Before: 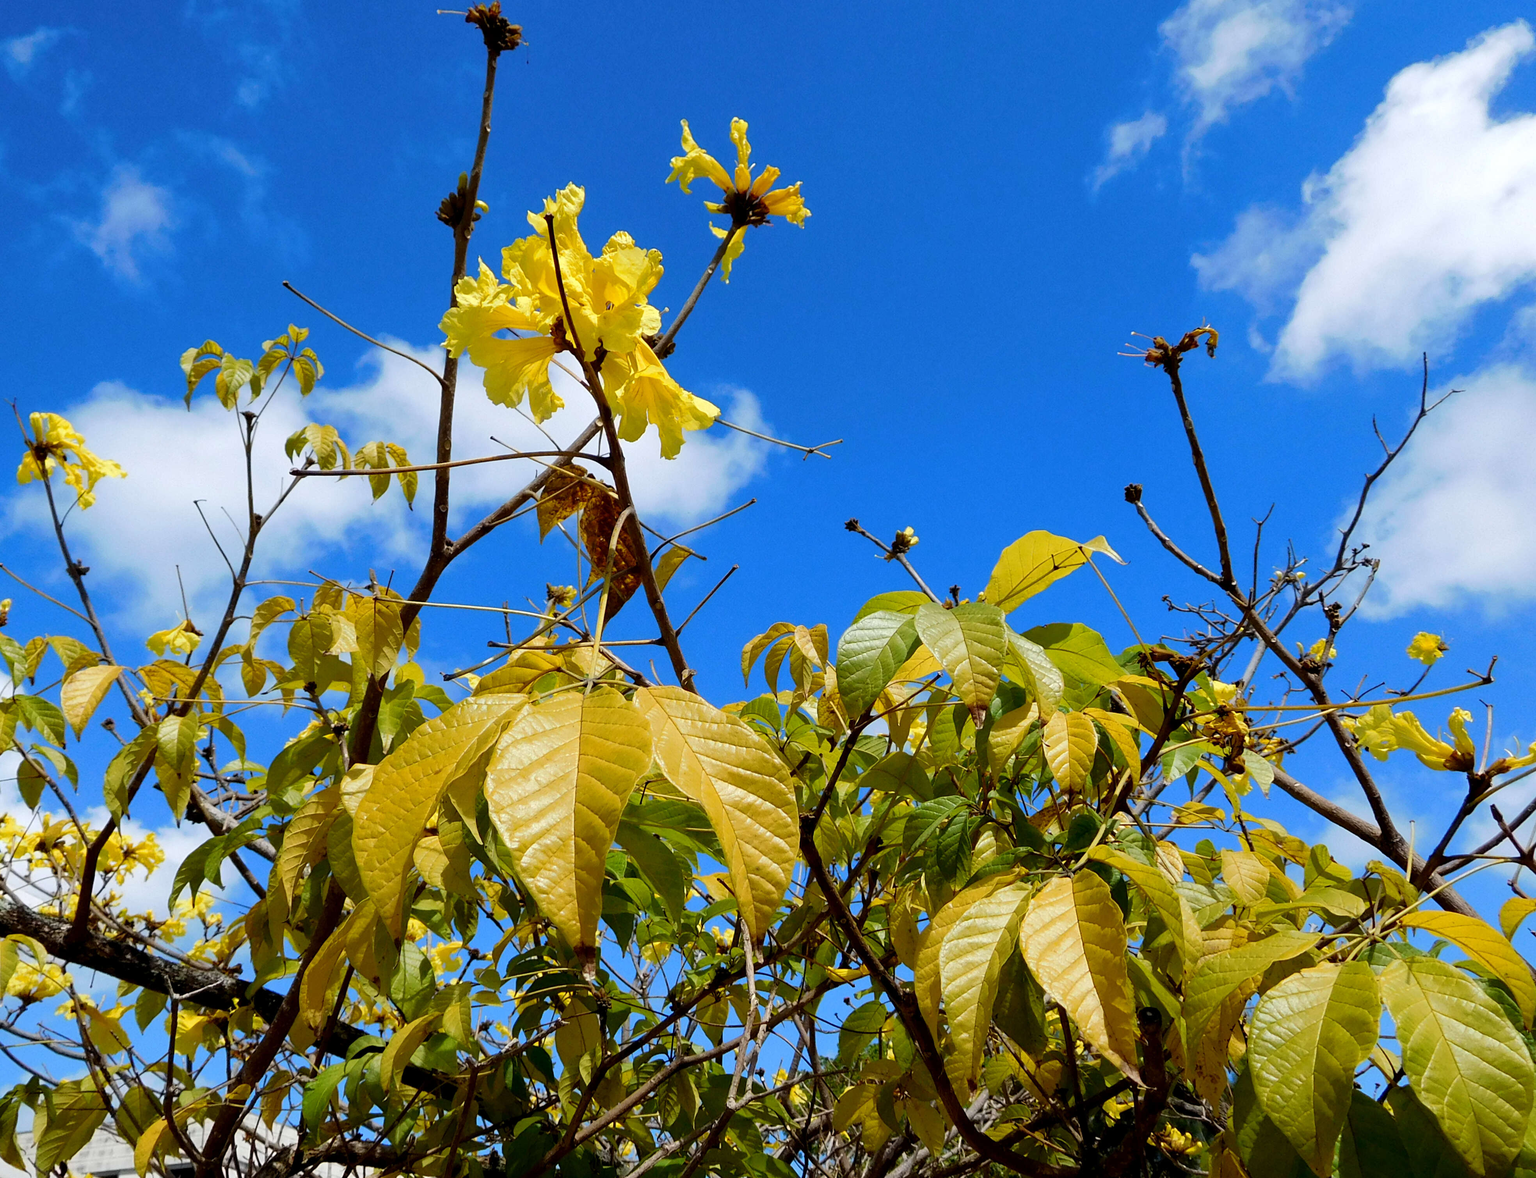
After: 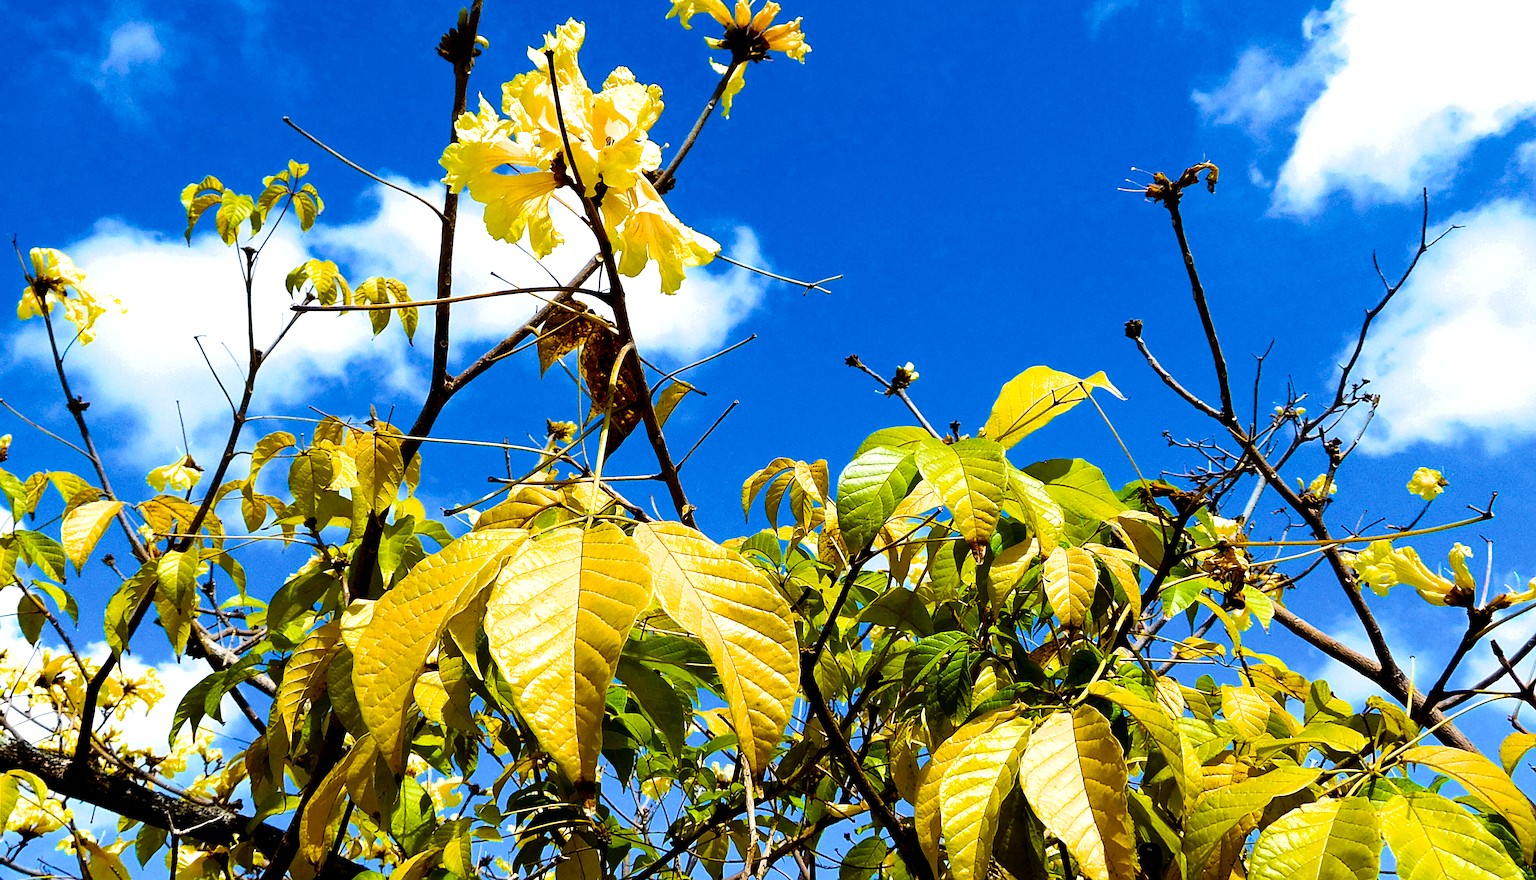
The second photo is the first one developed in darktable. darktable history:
contrast brightness saturation: contrast 0.207, brightness -0.112, saturation 0.207
sharpen: on, module defaults
crop: top 13.994%, bottom 11.278%
levels: levels [0.029, 0.545, 0.971]
exposure: black level correction 0, exposure 1.001 EV, compensate exposure bias true, compensate highlight preservation false
filmic rgb: black relative exposure -15.14 EV, white relative exposure 3 EV, threshold 3.06 EV, target black luminance 0%, hardness 9.31, latitude 98.39%, contrast 0.913, shadows ↔ highlights balance 0.749%, contrast in shadows safe, enable highlight reconstruction true
color balance rgb: perceptual saturation grading › global saturation 61.541%, perceptual saturation grading › highlights 20.78%, perceptual saturation grading › shadows -49.872%, global vibrance 15.191%
